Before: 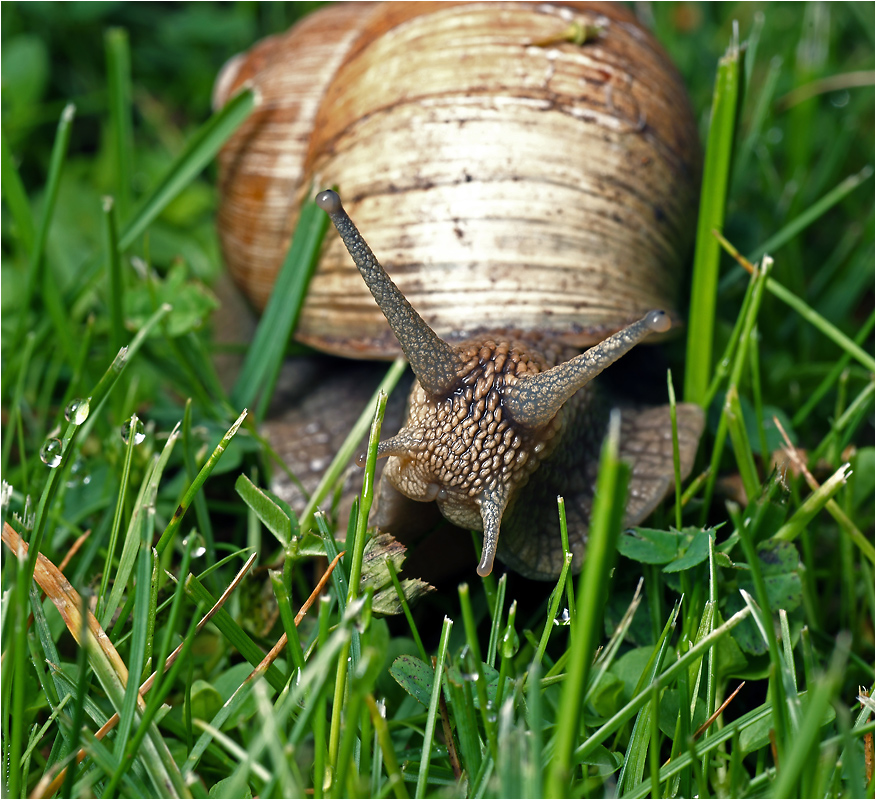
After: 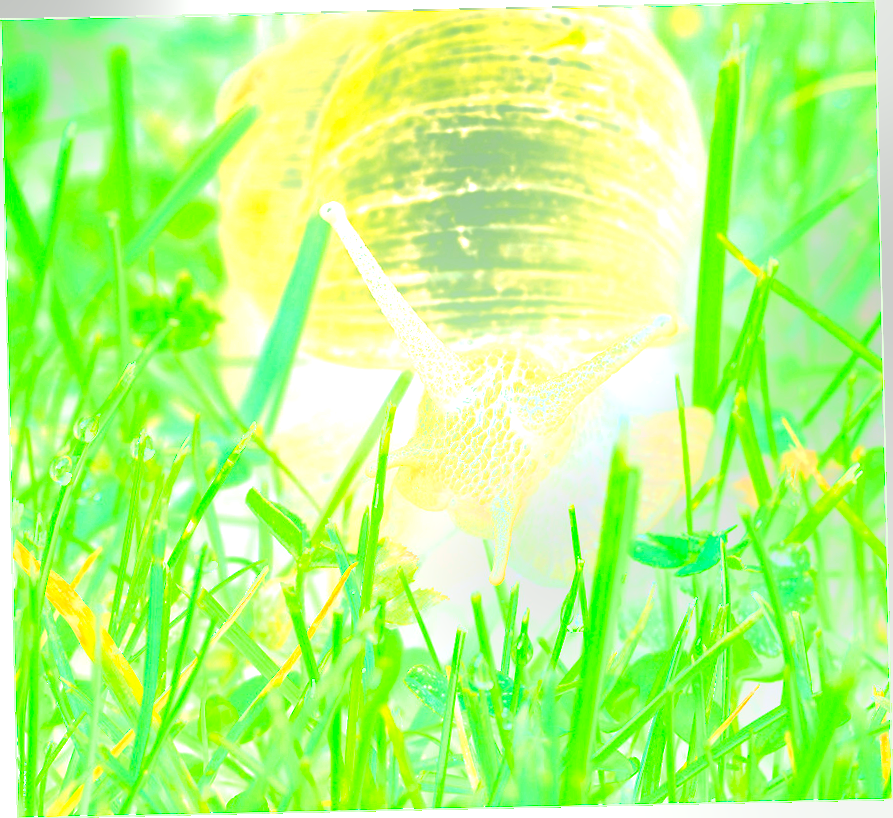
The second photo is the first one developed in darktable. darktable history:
bloom: size 25%, threshold 5%, strength 90%
rotate and perspective: rotation -1.24°, automatic cropping off
color correction: highlights a* -10.77, highlights b* 9.8, saturation 1.72
exposure: black level correction -0.005, exposure 1.002 EV, compensate highlight preservation false
